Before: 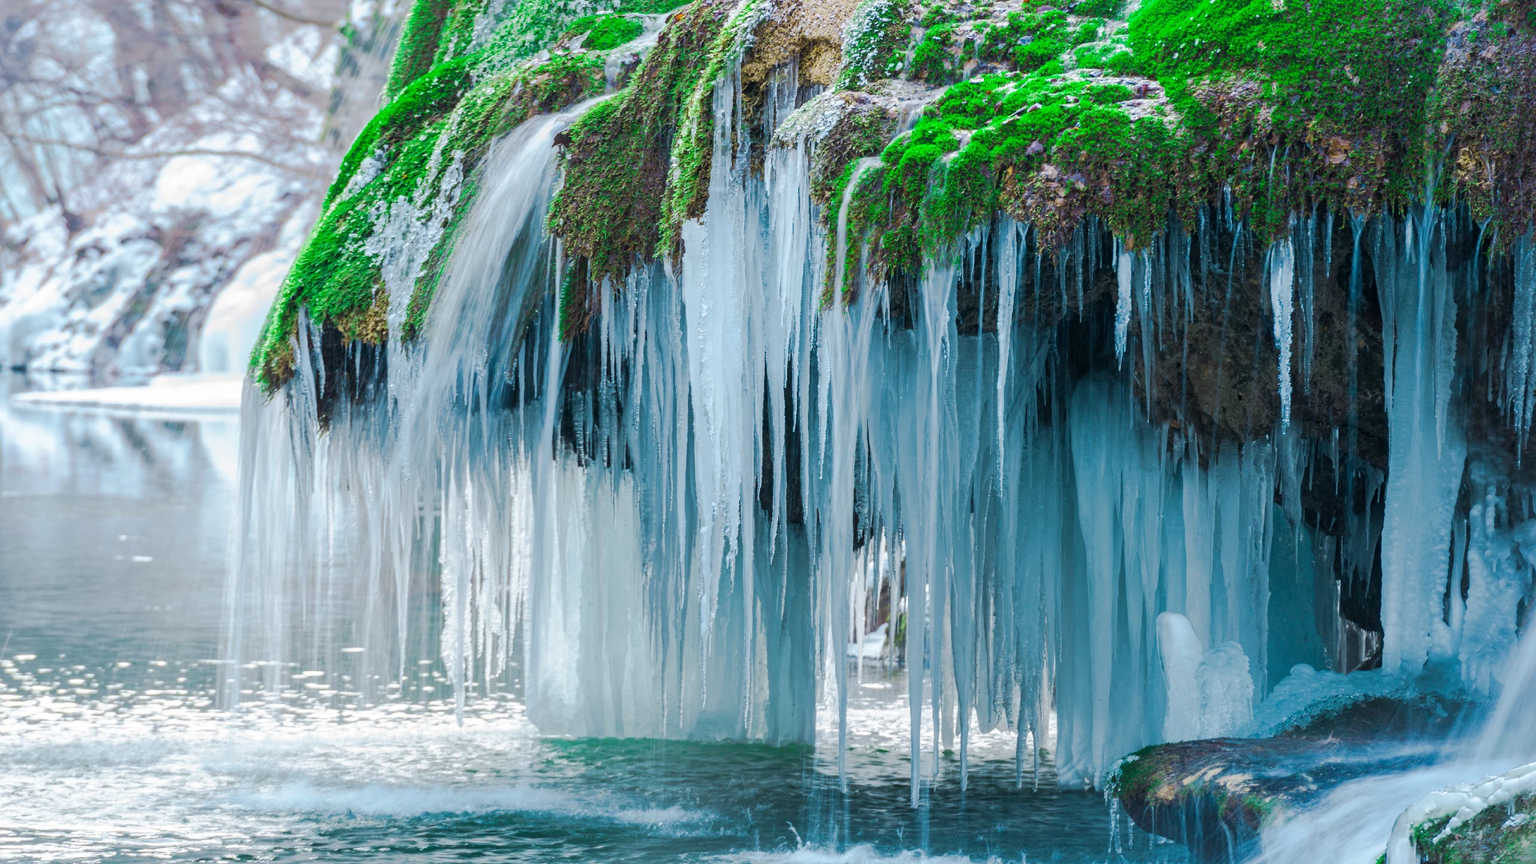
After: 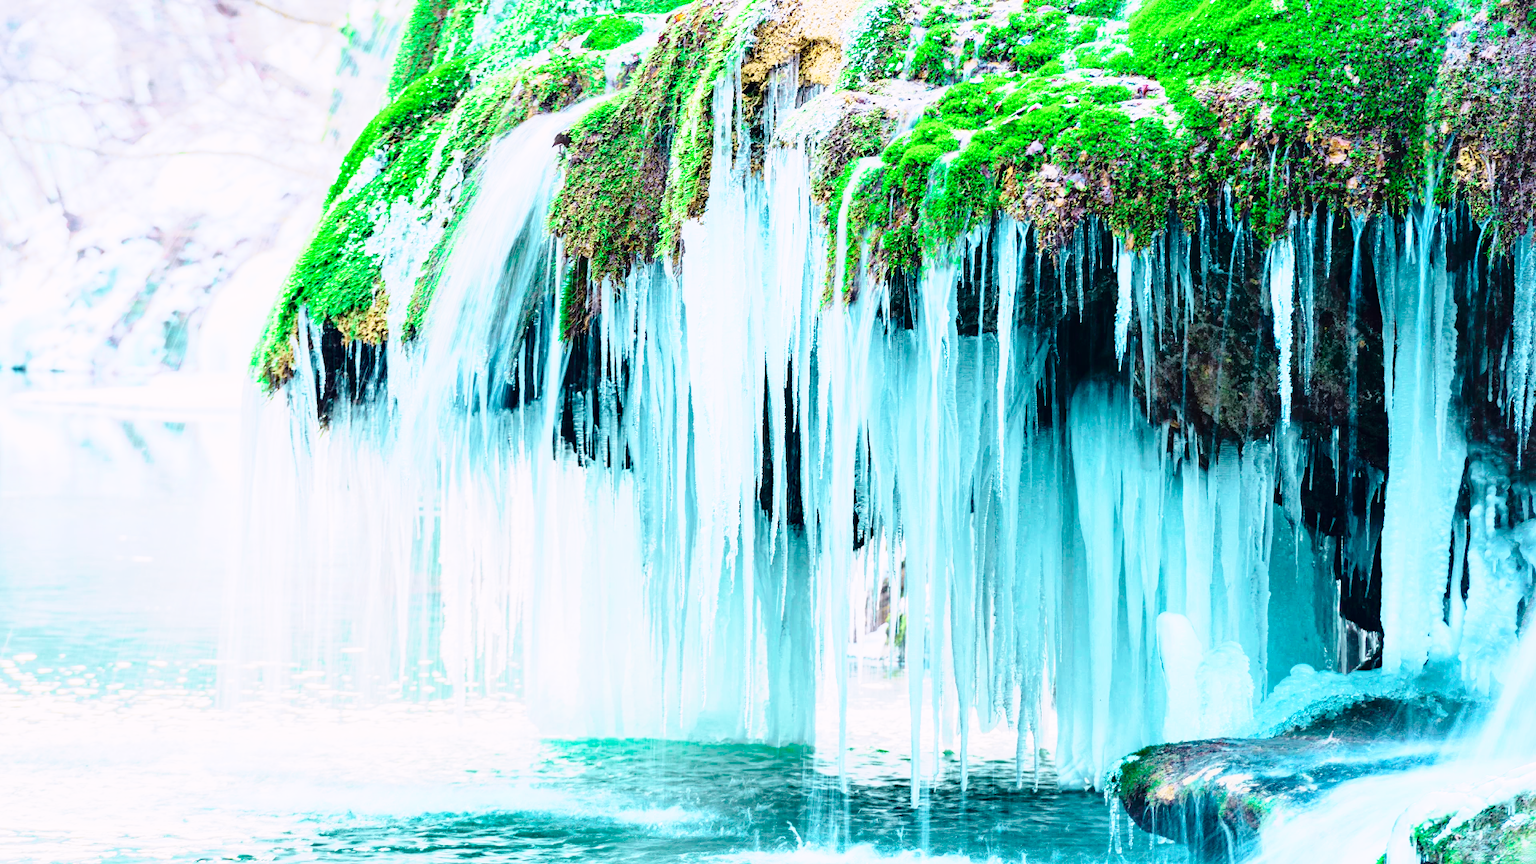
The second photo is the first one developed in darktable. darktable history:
base curve: curves: ch0 [(0, 0) (0.028, 0.03) (0.105, 0.232) (0.387, 0.748) (0.754, 0.968) (1, 1)], fusion 1, exposure shift 0.576, preserve colors none
tone curve: curves: ch0 [(0, 0.011) (0.053, 0.026) (0.174, 0.115) (0.398, 0.444) (0.673, 0.775) (0.829, 0.906) (0.991, 0.981)]; ch1 [(0, 0) (0.276, 0.206) (0.409, 0.383) (0.473, 0.458) (0.492, 0.501) (0.512, 0.513) (0.54, 0.543) (0.585, 0.617) (0.659, 0.686) (0.78, 0.8) (1, 1)]; ch2 [(0, 0) (0.438, 0.449) (0.473, 0.469) (0.503, 0.5) (0.523, 0.534) (0.562, 0.594) (0.612, 0.635) (0.695, 0.713) (1, 1)], color space Lab, independent channels, preserve colors none
